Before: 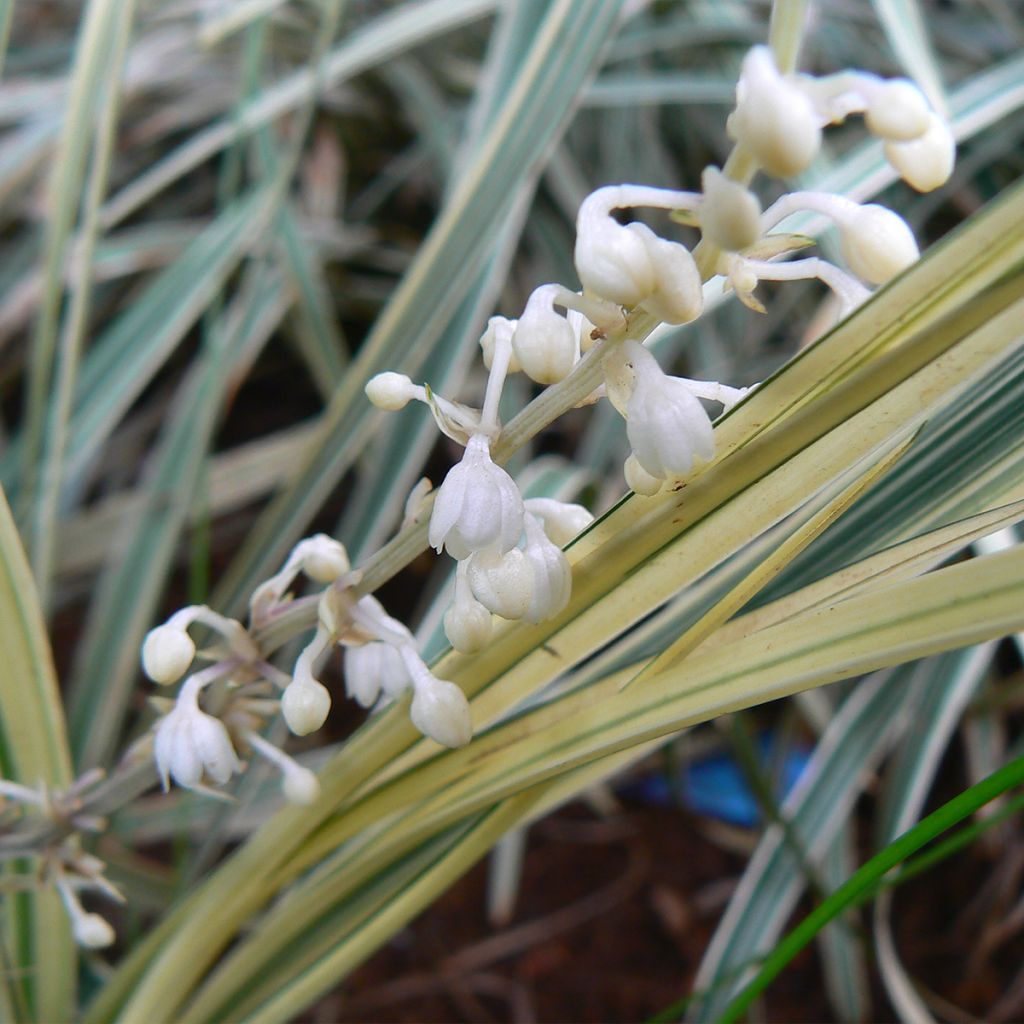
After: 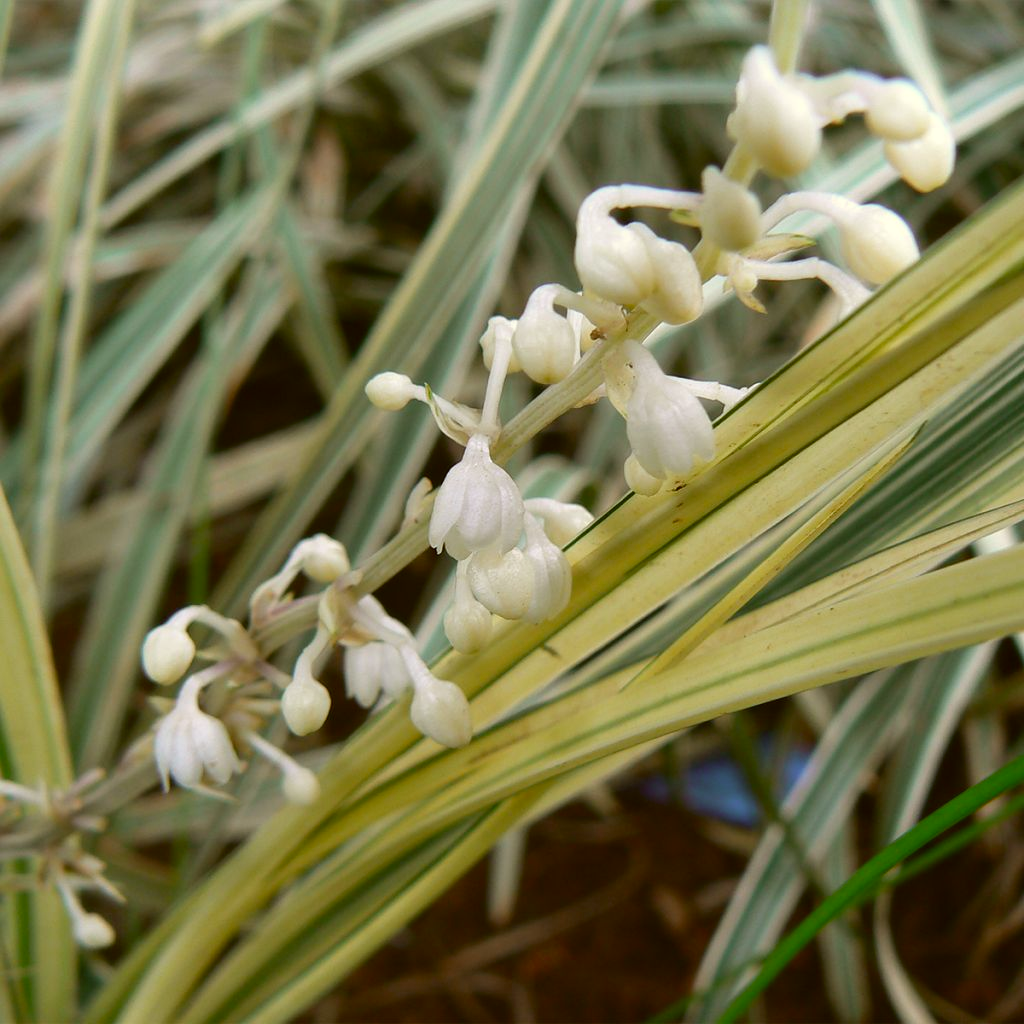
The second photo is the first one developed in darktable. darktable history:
color correction: highlights a* -1.7, highlights b* 10.55, shadows a* 0.5, shadows b* 19.26
